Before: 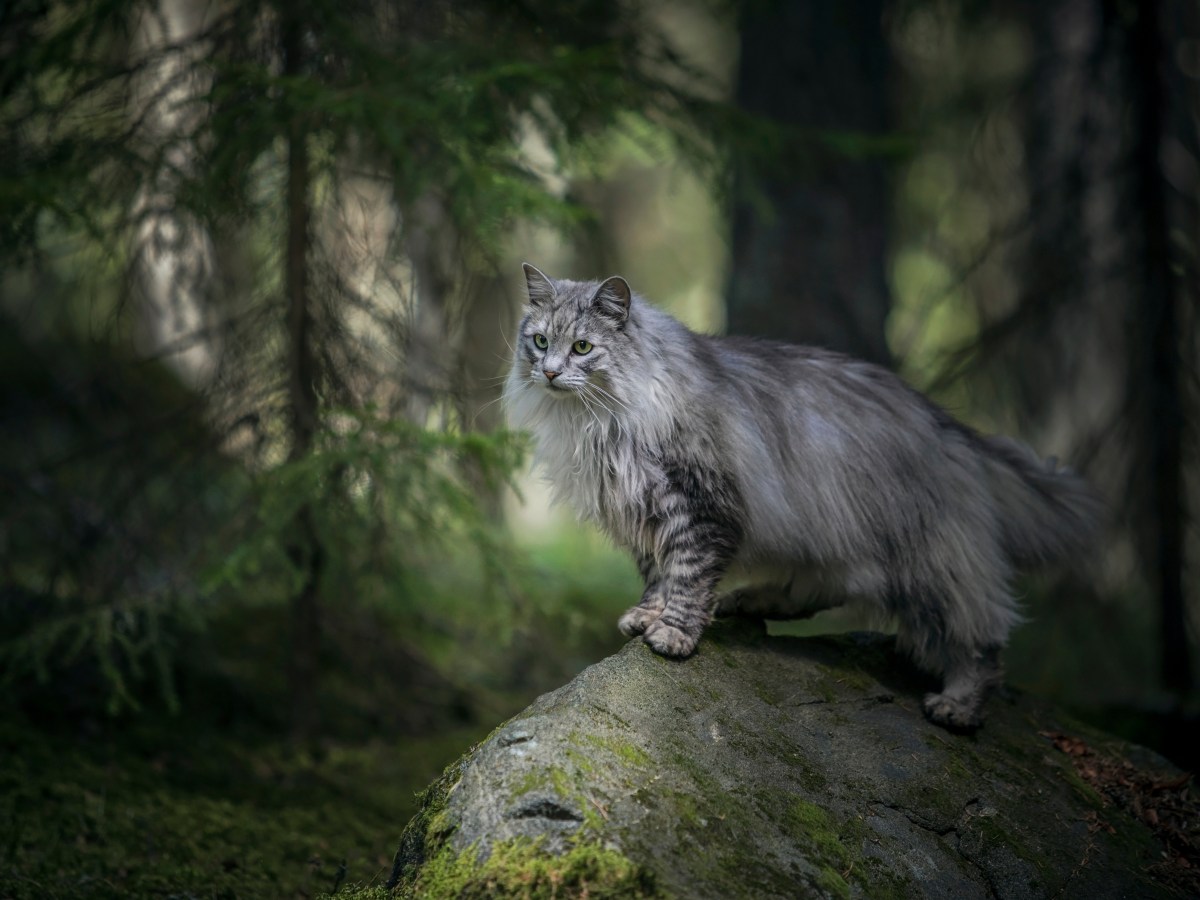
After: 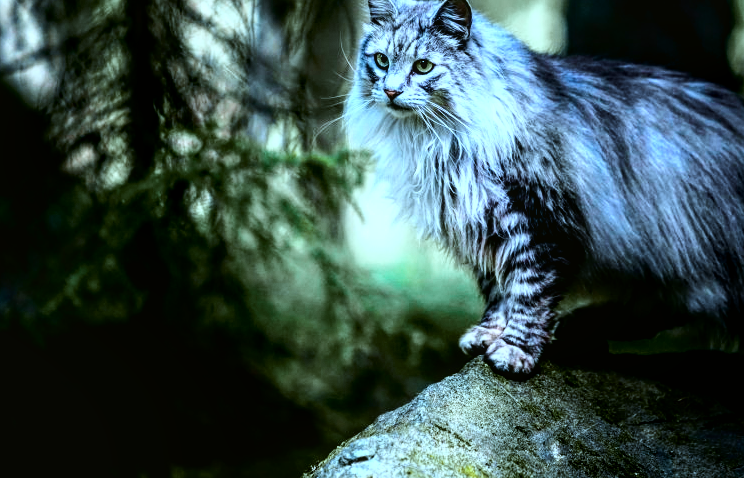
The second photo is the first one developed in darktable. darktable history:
color correction: highlights a* -9.35, highlights b* -23.15
crop: left 13.312%, top 31.28%, right 24.627%, bottom 15.582%
local contrast: highlights 99%, shadows 86%, detail 160%, midtone range 0.2
color balance rgb: shadows lift › chroma 1%, shadows lift › hue 240.84°, highlights gain › chroma 2%, highlights gain › hue 73.2°, global offset › luminance -0.5%, perceptual saturation grading › global saturation 20%, perceptual saturation grading › highlights -25%, perceptual saturation grading › shadows 50%, global vibrance 15%
exposure: black level correction 0.009, exposure -0.159 EV, compensate highlight preservation false
tone curve: curves: ch0 [(0, 0.021) (0.059, 0.053) (0.212, 0.18) (0.337, 0.304) (0.495, 0.505) (0.725, 0.731) (0.89, 0.919) (1, 1)]; ch1 [(0, 0) (0.094, 0.081) (0.285, 0.299) (0.403, 0.436) (0.479, 0.475) (0.54, 0.55) (0.615, 0.637) (0.683, 0.688) (1, 1)]; ch2 [(0, 0) (0.257, 0.217) (0.434, 0.434) (0.498, 0.507) (0.527, 0.542) (0.597, 0.587) (0.658, 0.595) (1, 1)], color space Lab, independent channels, preserve colors none
rgb curve: curves: ch0 [(0, 0) (0.21, 0.15) (0.24, 0.21) (0.5, 0.75) (0.75, 0.96) (0.89, 0.99) (1, 1)]; ch1 [(0, 0.02) (0.21, 0.13) (0.25, 0.2) (0.5, 0.67) (0.75, 0.9) (0.89, 0.97) (1, 1)]; ch2 [(0, 0.02) (0.21, 0.13) (0.25, 0.2) (0.5, 0.67) (0.75, 0.9) (0.89, 0.97) (1, 1)], compensate middle gray true
white balance: red 0.954, blue 1.079
